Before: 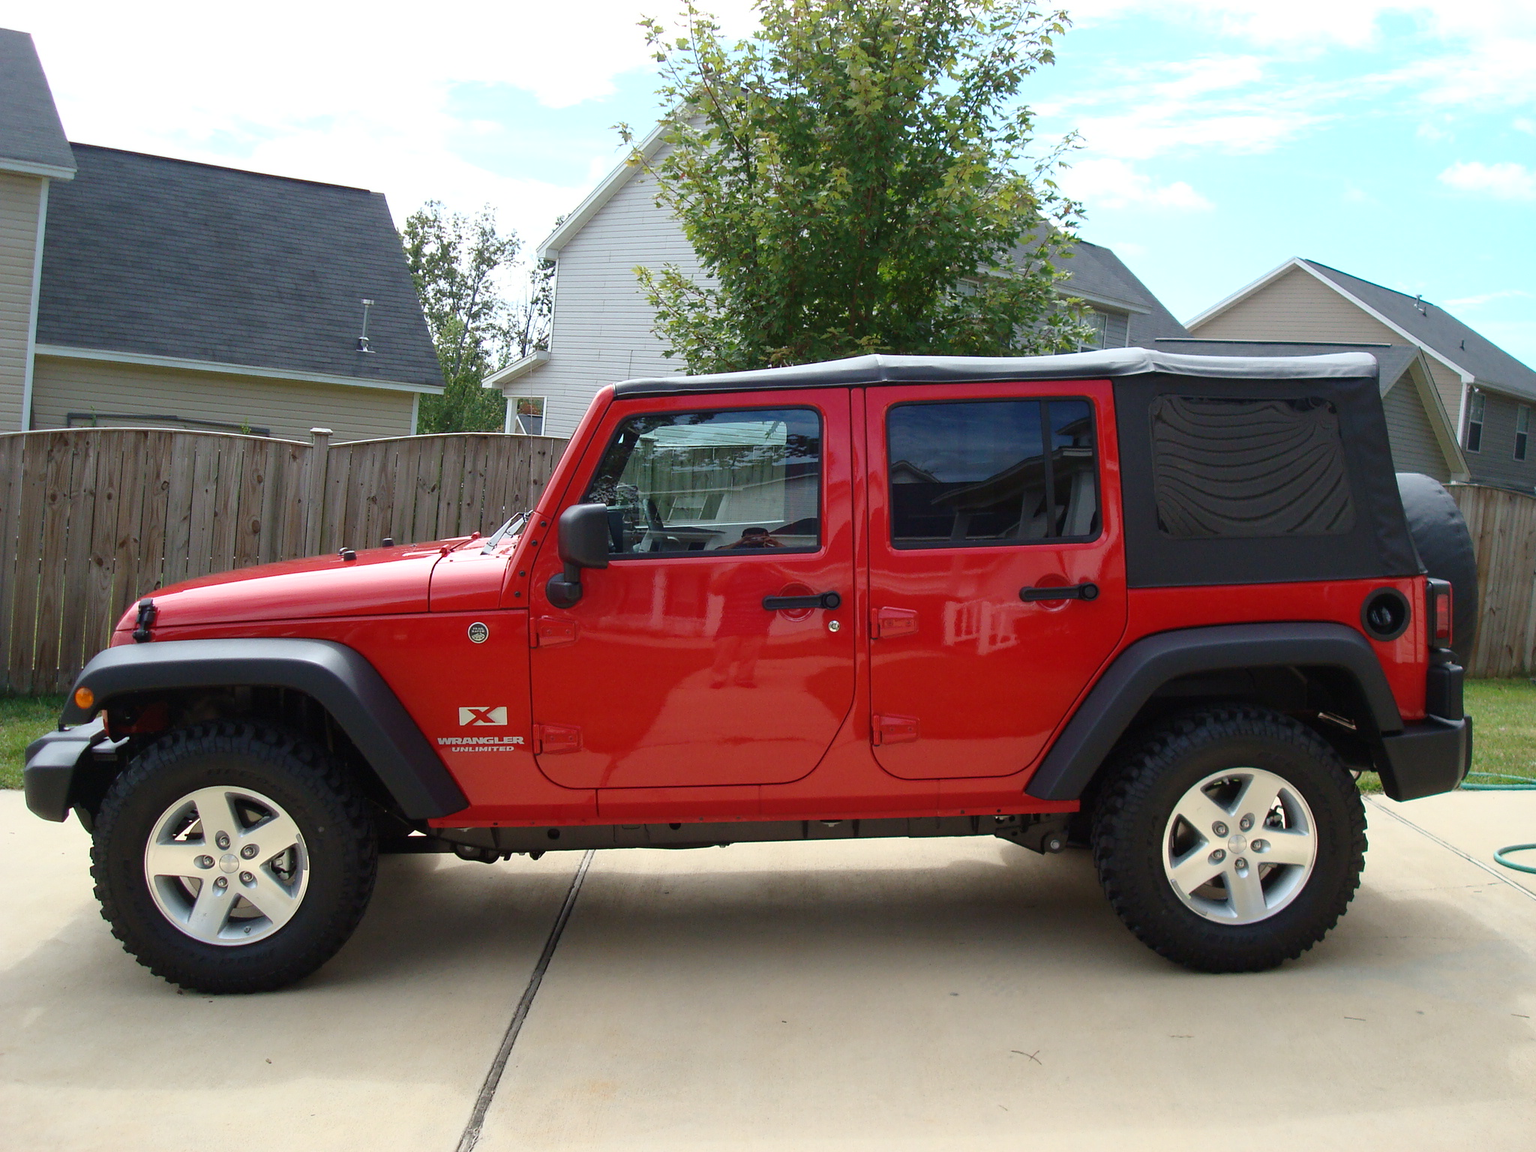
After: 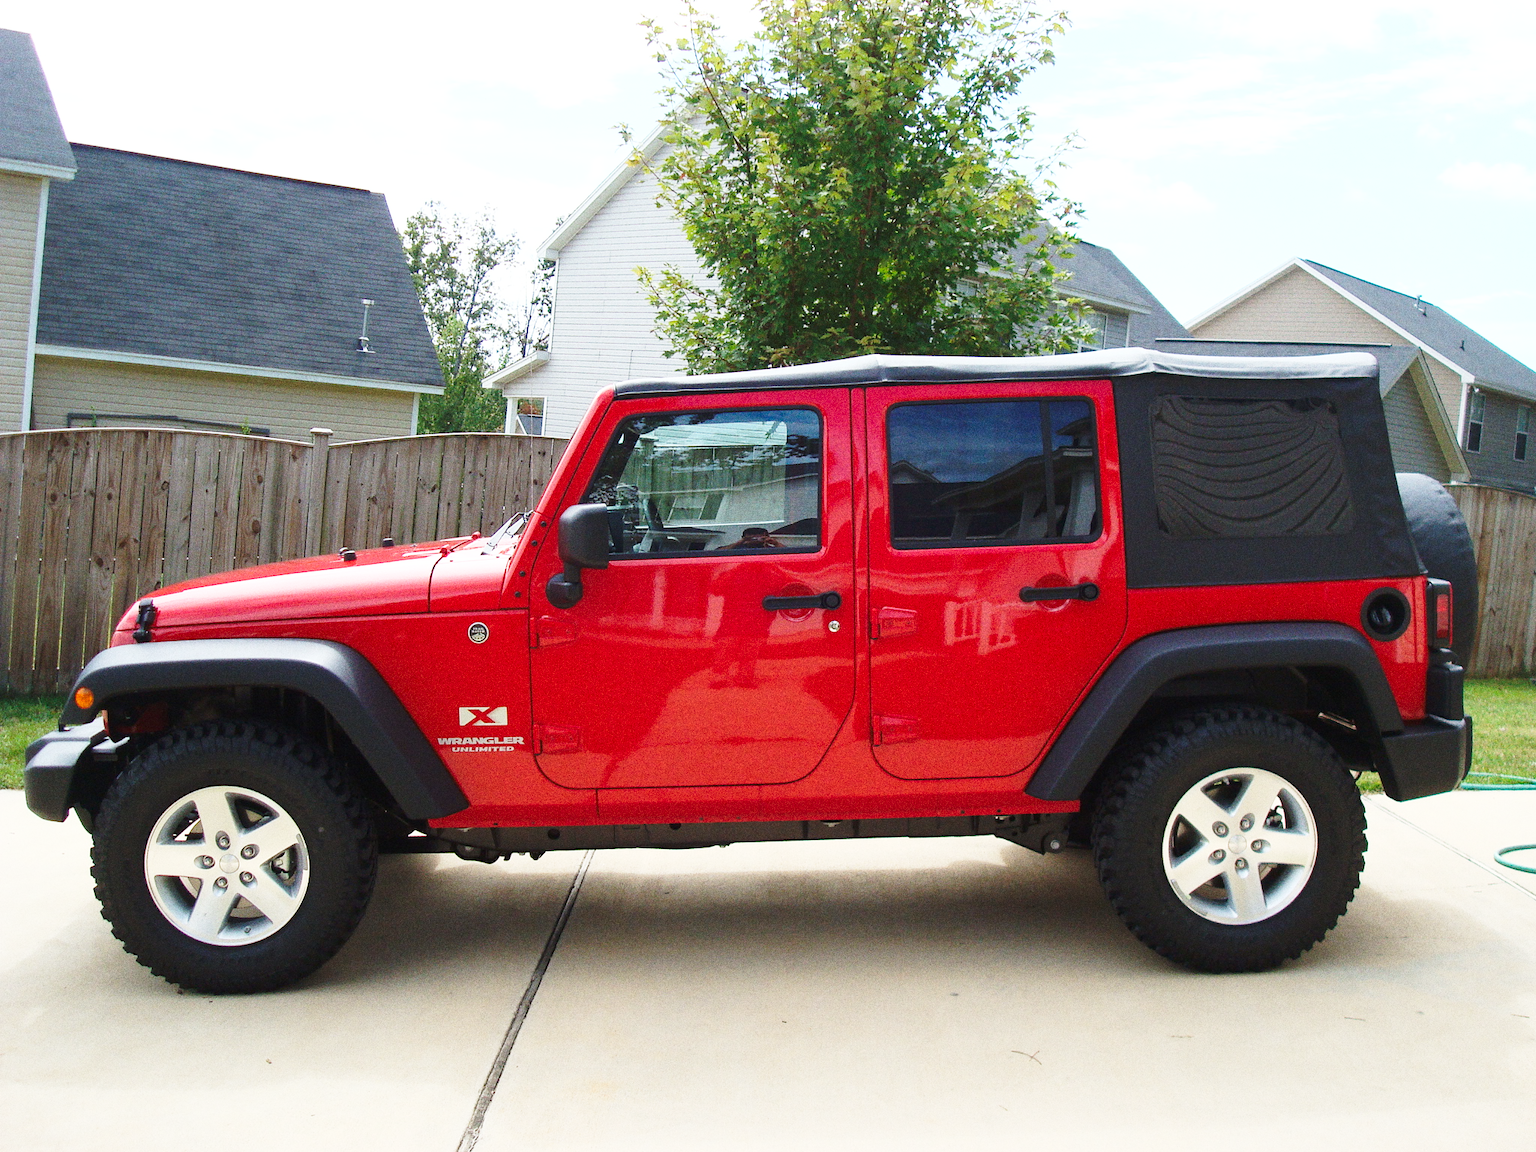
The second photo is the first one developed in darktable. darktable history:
grain: coarseness 0.09 ISO, strength 40%
tone curve: curves: ch0 [(0, 0) (0.003, 0.013) (0.011, 0.02) (0.025, 0.037) (0.044, 0.068) (0.069, 0.108) (0.1, 0.138) (0.136, 0.168) (0.177, 0.203) (0.224, 0.241) (0.277, 0.281) (0.335, 0.328) (0.399, 0.382) (0.468, 0.448) (0.543, 0.519) (0.623, 0.603) (0.709, 0.705) (0.801, 0.808) (0.898, 0.903) (1, 1)], preserve colors none
base curve: curves: ch0 [(0, 0) (0.028, 0.03) (0.121, 0.232) (0.46, 0.748) (0.859, 0.968) (1, 1)], preserve colors none
